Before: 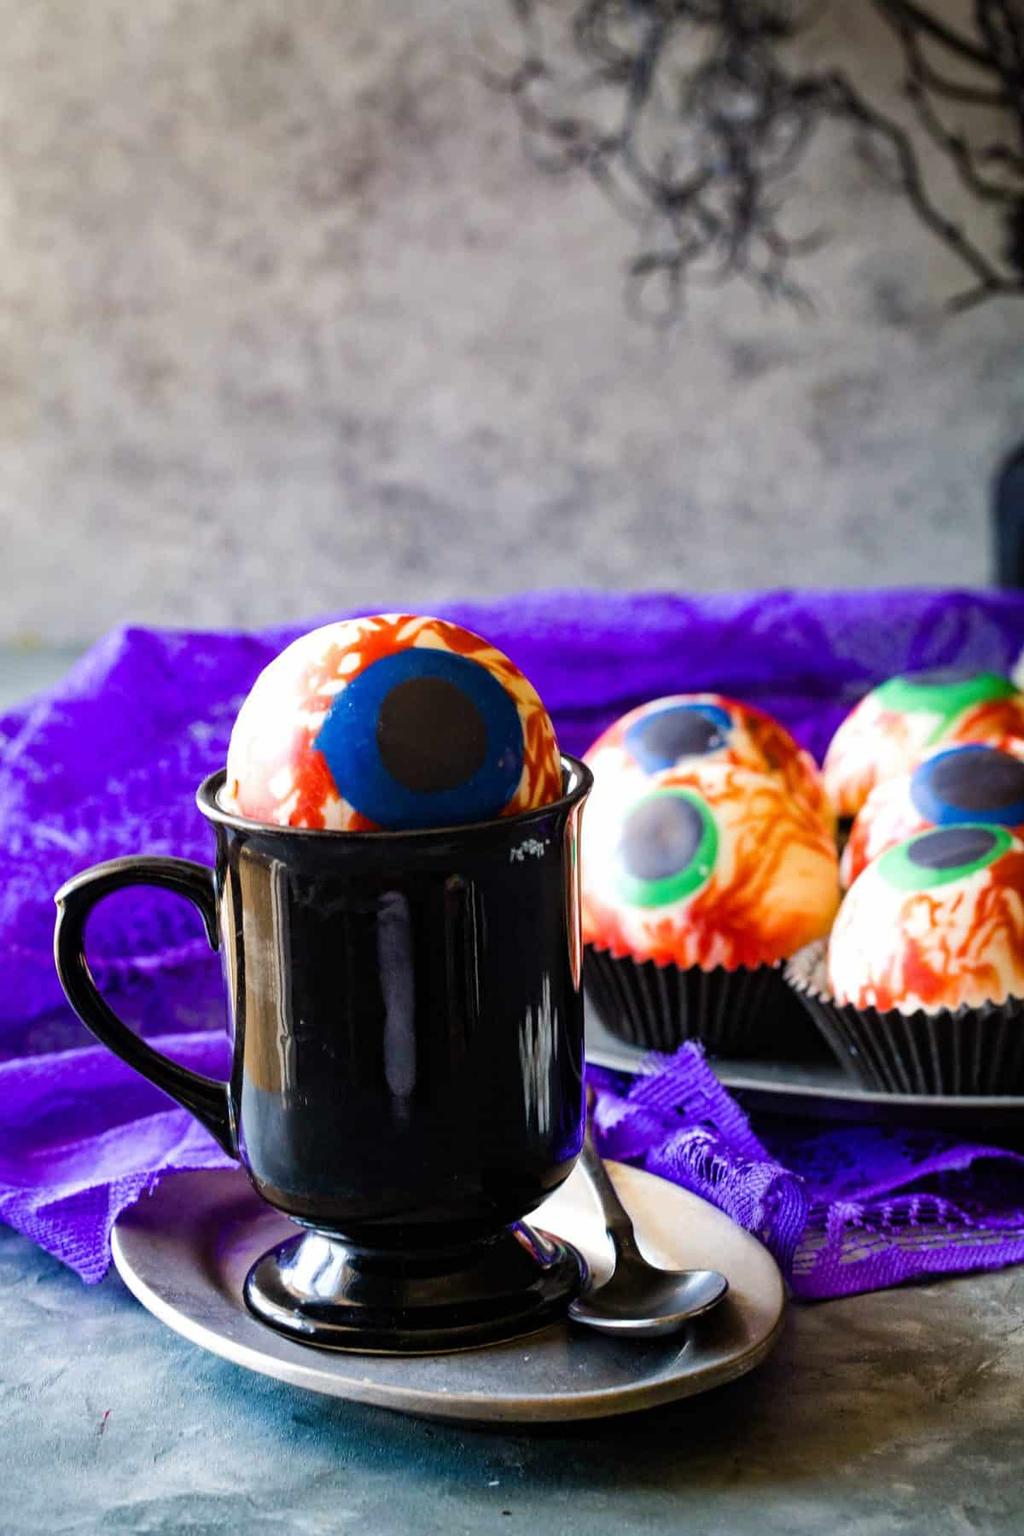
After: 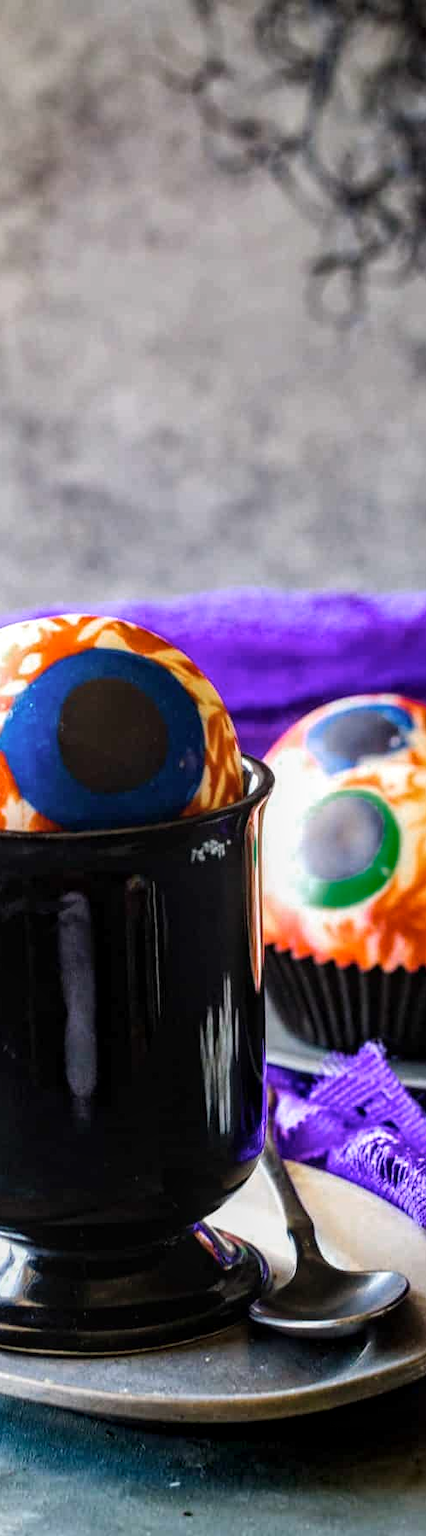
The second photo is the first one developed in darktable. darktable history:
local contrast: on, module defaults
crop: left 31.229%, right 27.105%
color zones: curves: ch0 [(0, 0.558) (0.143, 0.548) (0.286, 0.447) (0.429, 0.259) (0.571, 0.5) (0.714, 0.5) (0.857, 0.593) (1, 0.558)]; ch1 [(0, 0.543) (0.01, 0.544) (0.12, 0.492) (0.248, 0.458) (0.5, 0.534) (0.748, 0.5) (0.99, 0.469) (1, 0.543)]; ch2 [(0, 0.507) (0.143, 0.522) (0.286, 0.505) (0.429, 0.5) (0.571, 0.5) (0.714, 0.5) (0.857, 0.5) (1, 0.507)]
